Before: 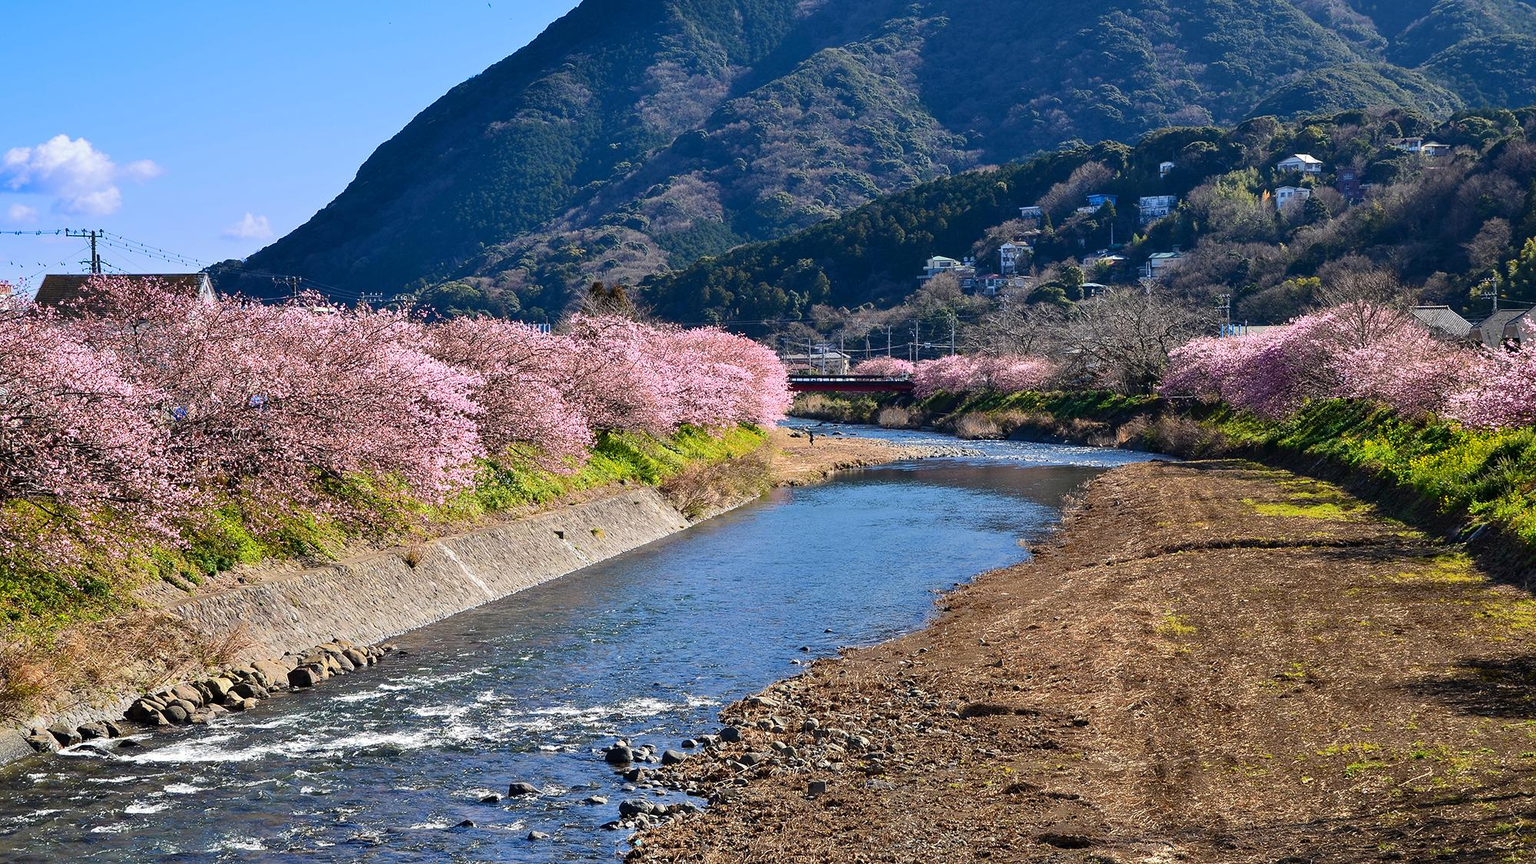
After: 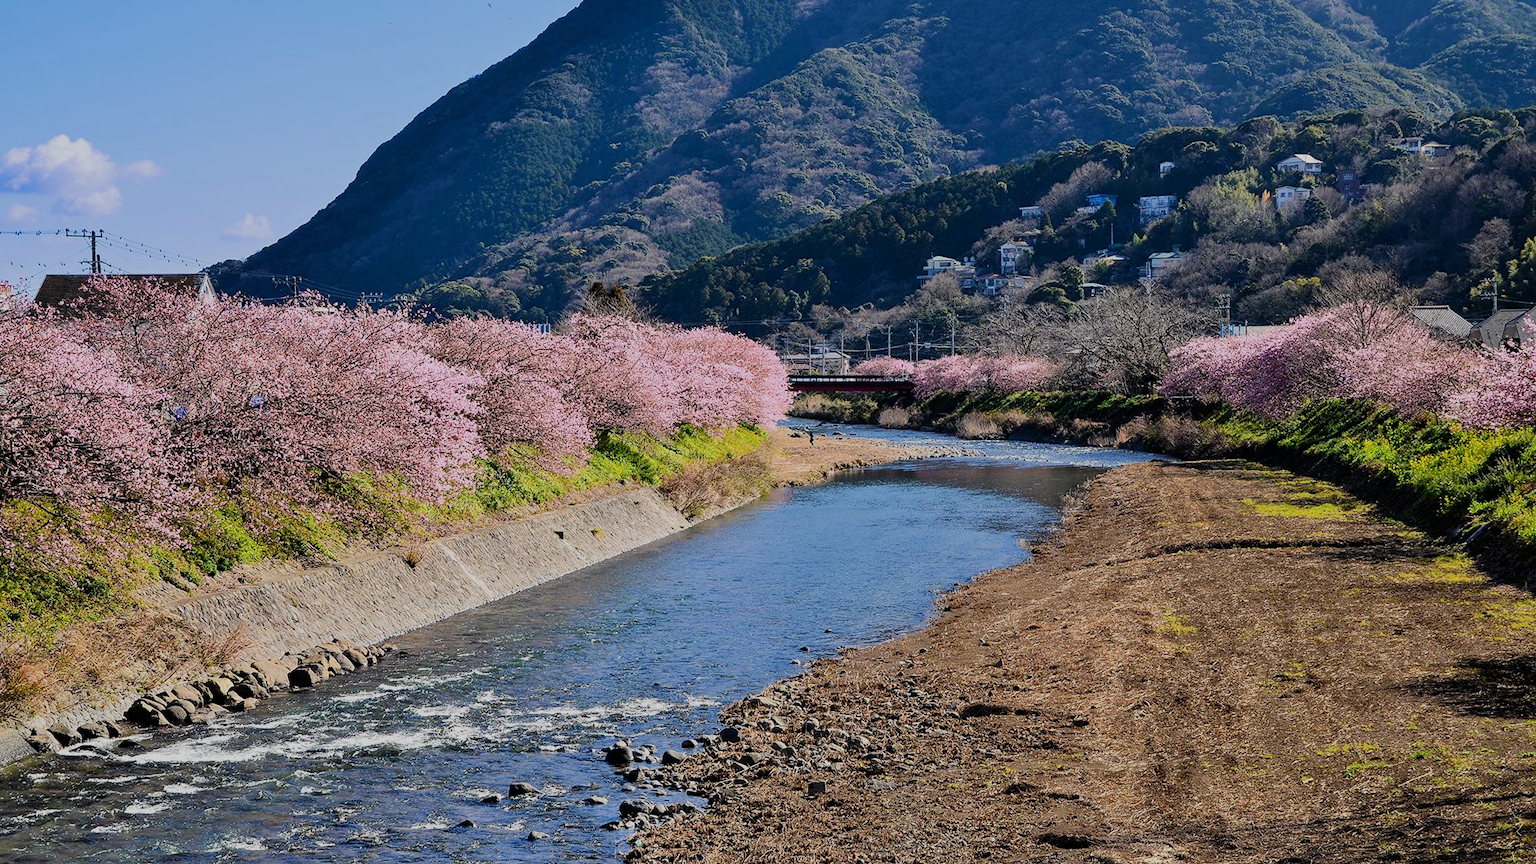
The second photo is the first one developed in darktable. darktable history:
filmic rgb: black relative exposure -7.38 EV, white relative exposure 5.08 EV, threshold 2.98 EV, hardness 3.22, enable highlight reconstruction true
